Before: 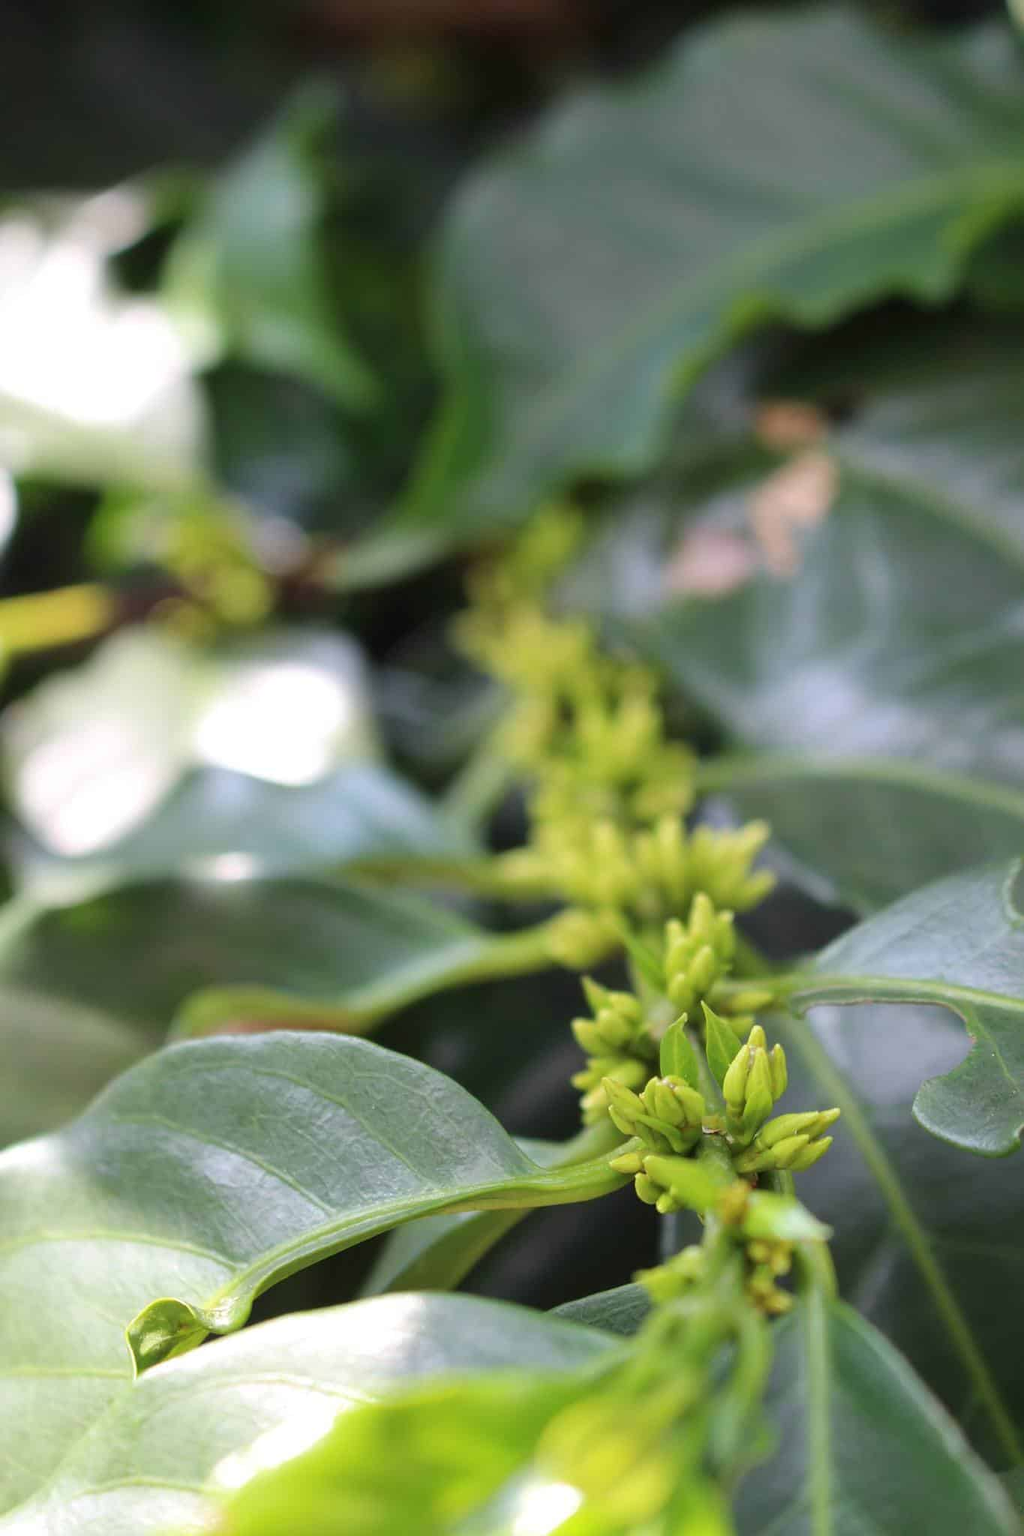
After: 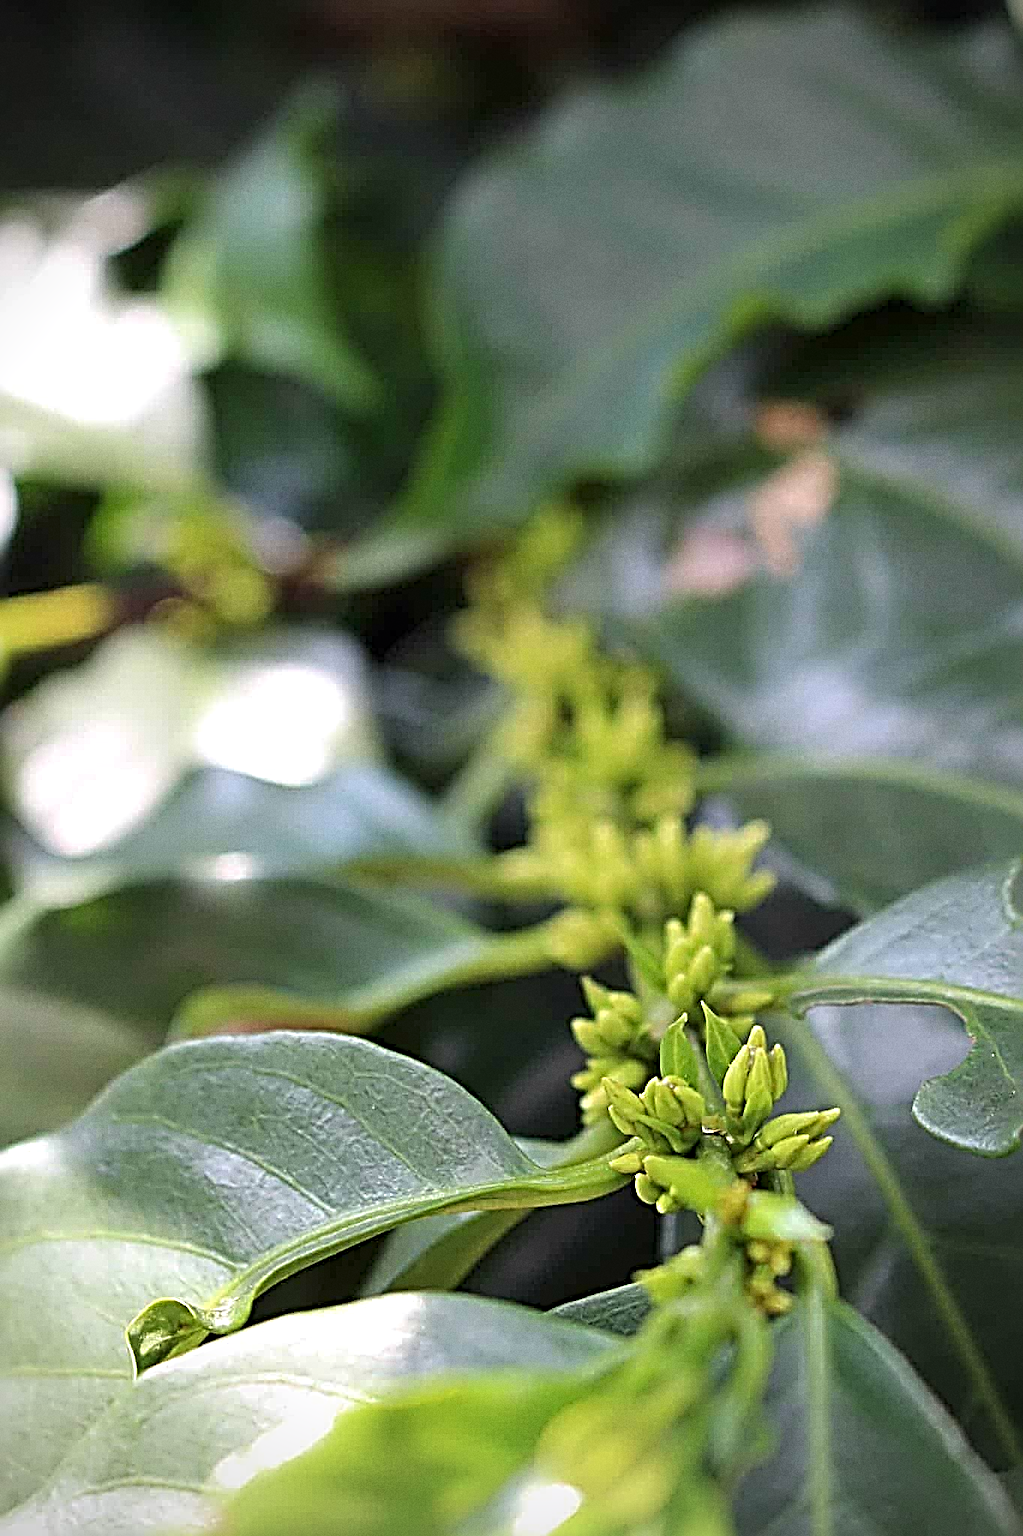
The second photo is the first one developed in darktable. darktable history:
vignetting: on, module defaults
contrast equalizer: octaves 7, y [[0.6 ×6], [0.55 ×6], [0 ×6], [0 ×6], [0 ×6]], mix 0.2
sharpen: radius 4.001, amount 2
grain: coarseness 0.09 ISO
